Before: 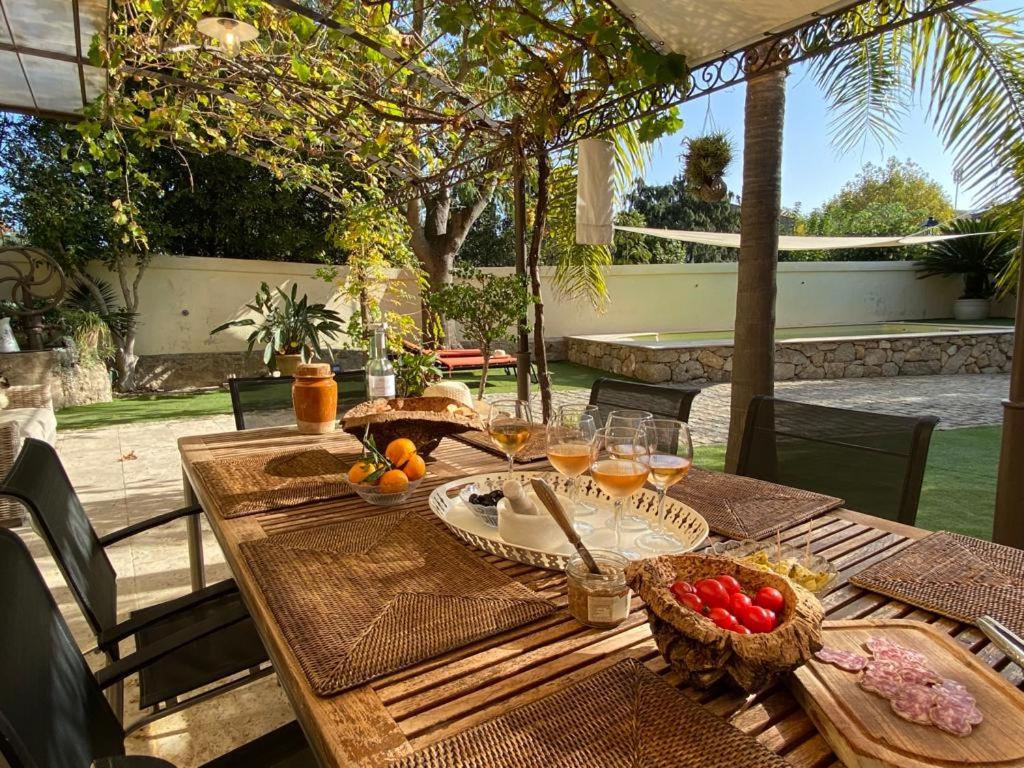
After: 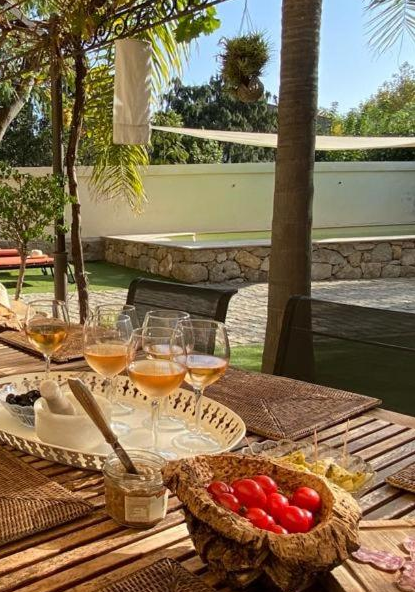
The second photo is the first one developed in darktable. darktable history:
crop: left 45.253%, top 13.028%, right 14.169%, bottom 9.853%
